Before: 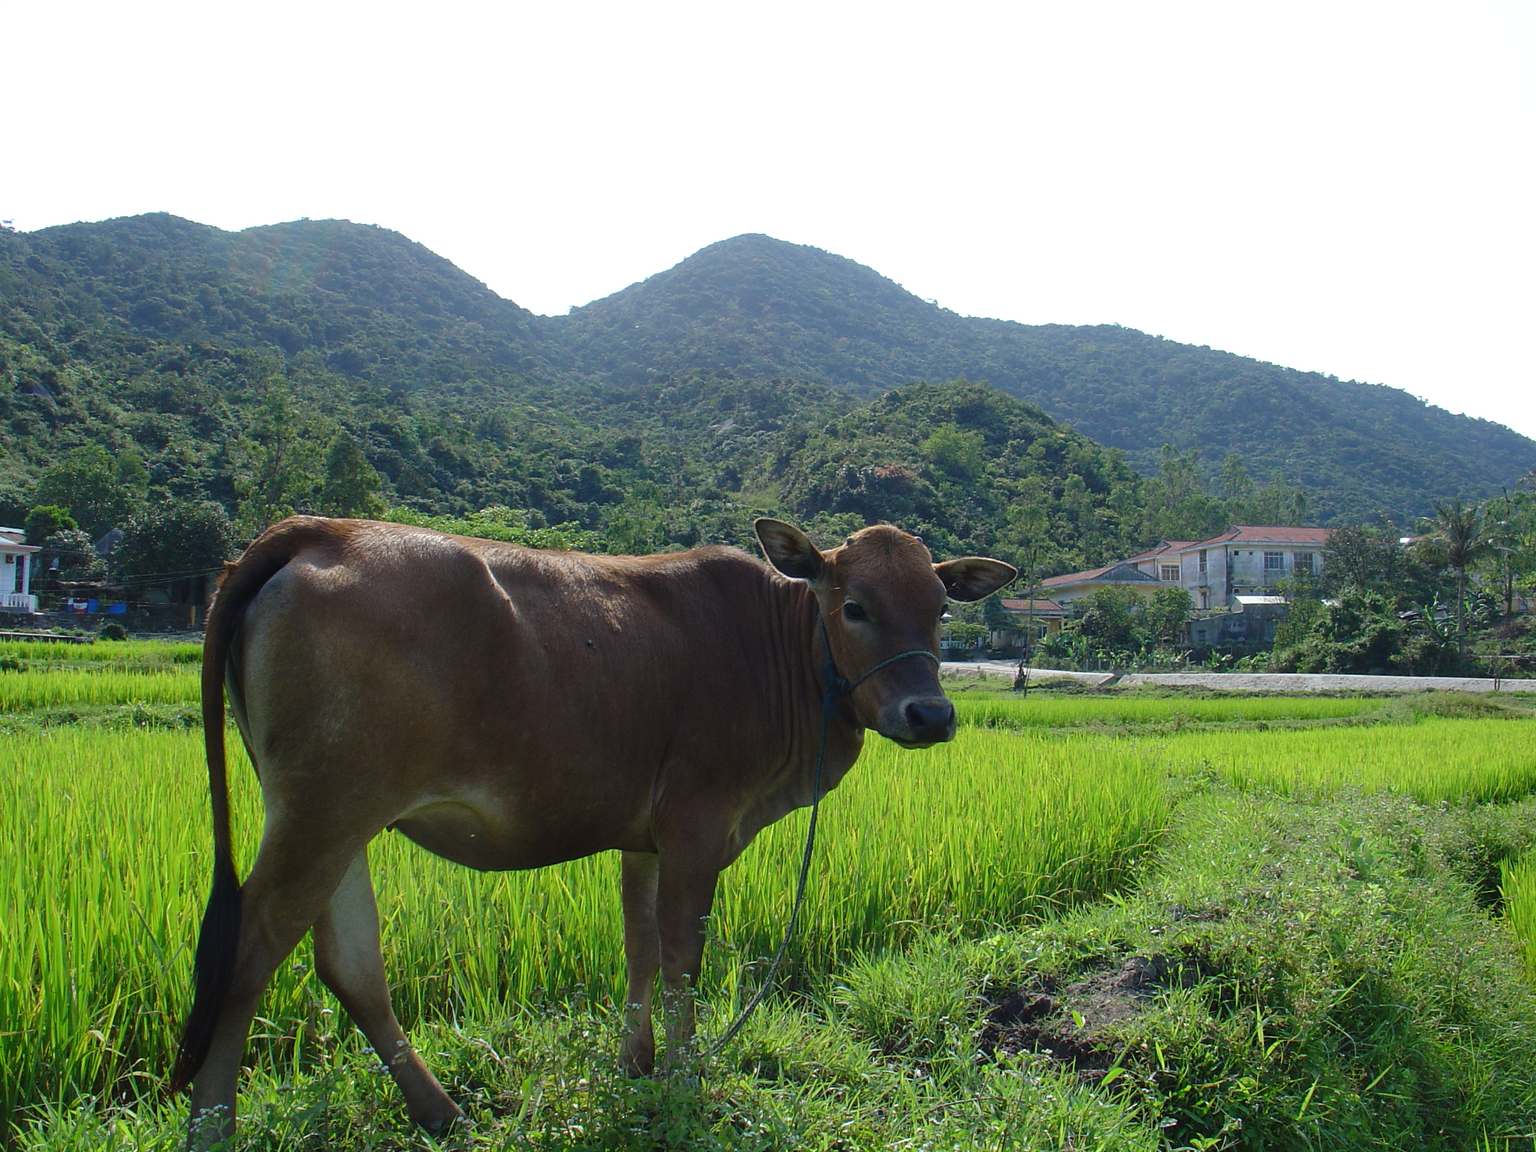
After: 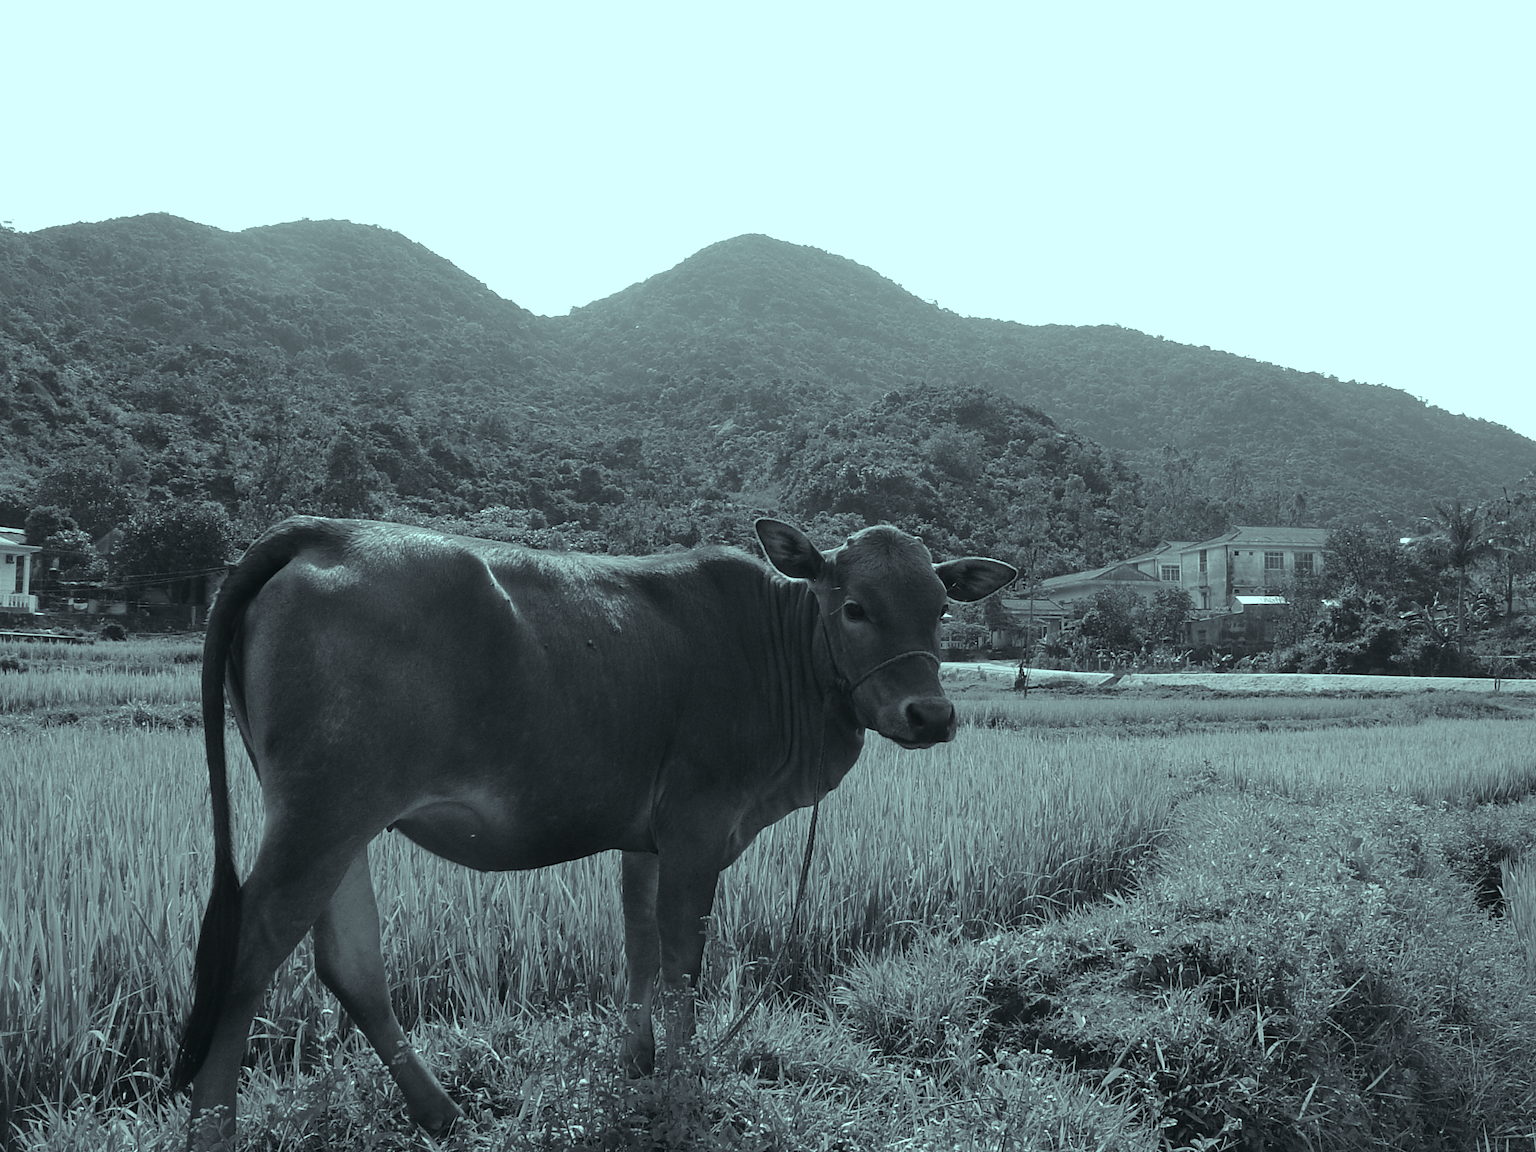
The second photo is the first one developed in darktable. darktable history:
shadows and highlights: shadows 25, highlights -25
color calibration: output gray [0.21, 0.42, 0.37, 0], gray › normalize channels true, illuminant same as pipeline (D50), adaptation XYZ, x 0.346, y 0.359, gamut compression 0
color balance: mode lift, gamma, gain (sRGB), lift [0.997, 0.979, 1.021, 1.011], gamma [1, 1.084, 0.916, 0.998], gain [1, 0.87, 1.13, 1.101], contrast 4.55%, contrast fulcrum 38.24%, output saturation 104.09%
